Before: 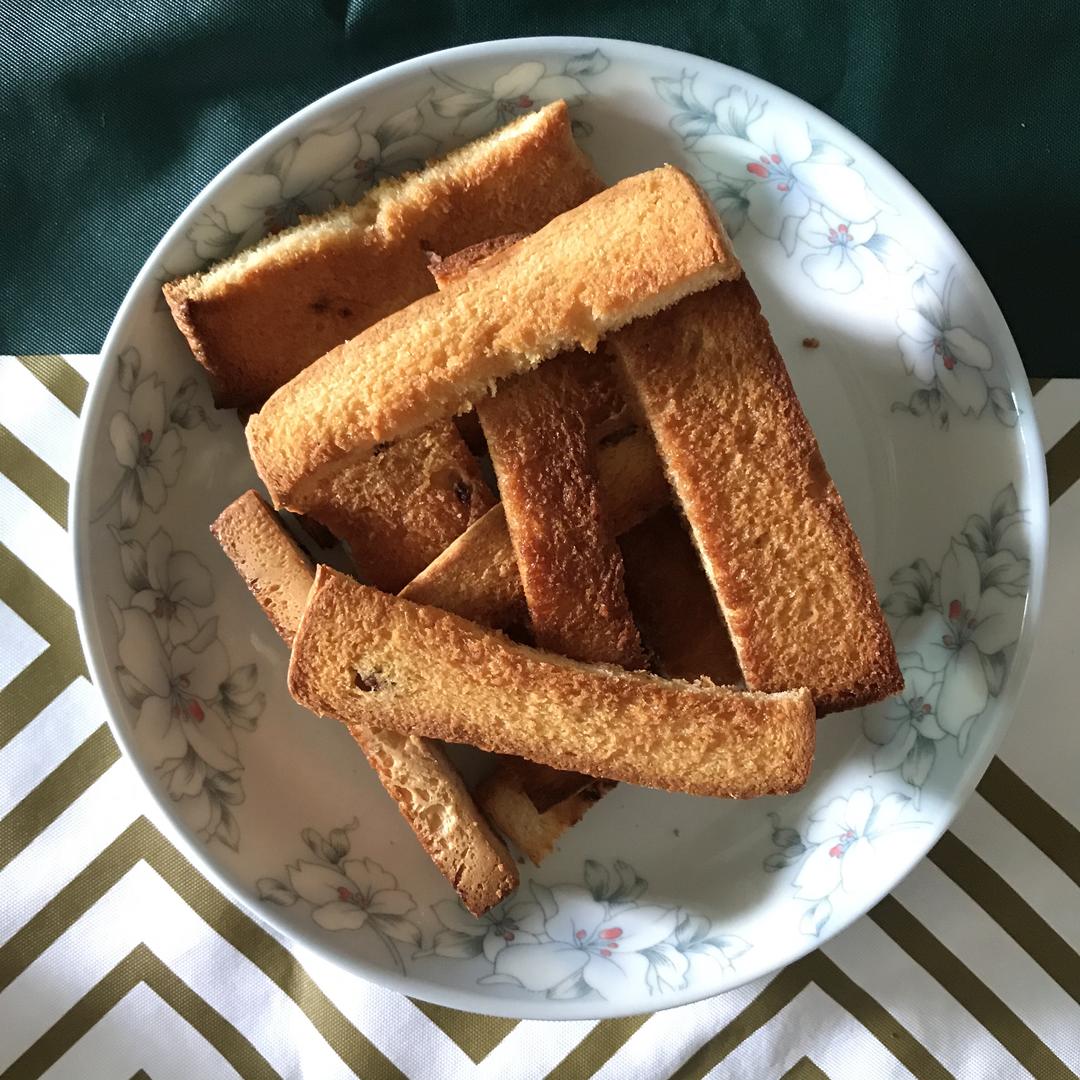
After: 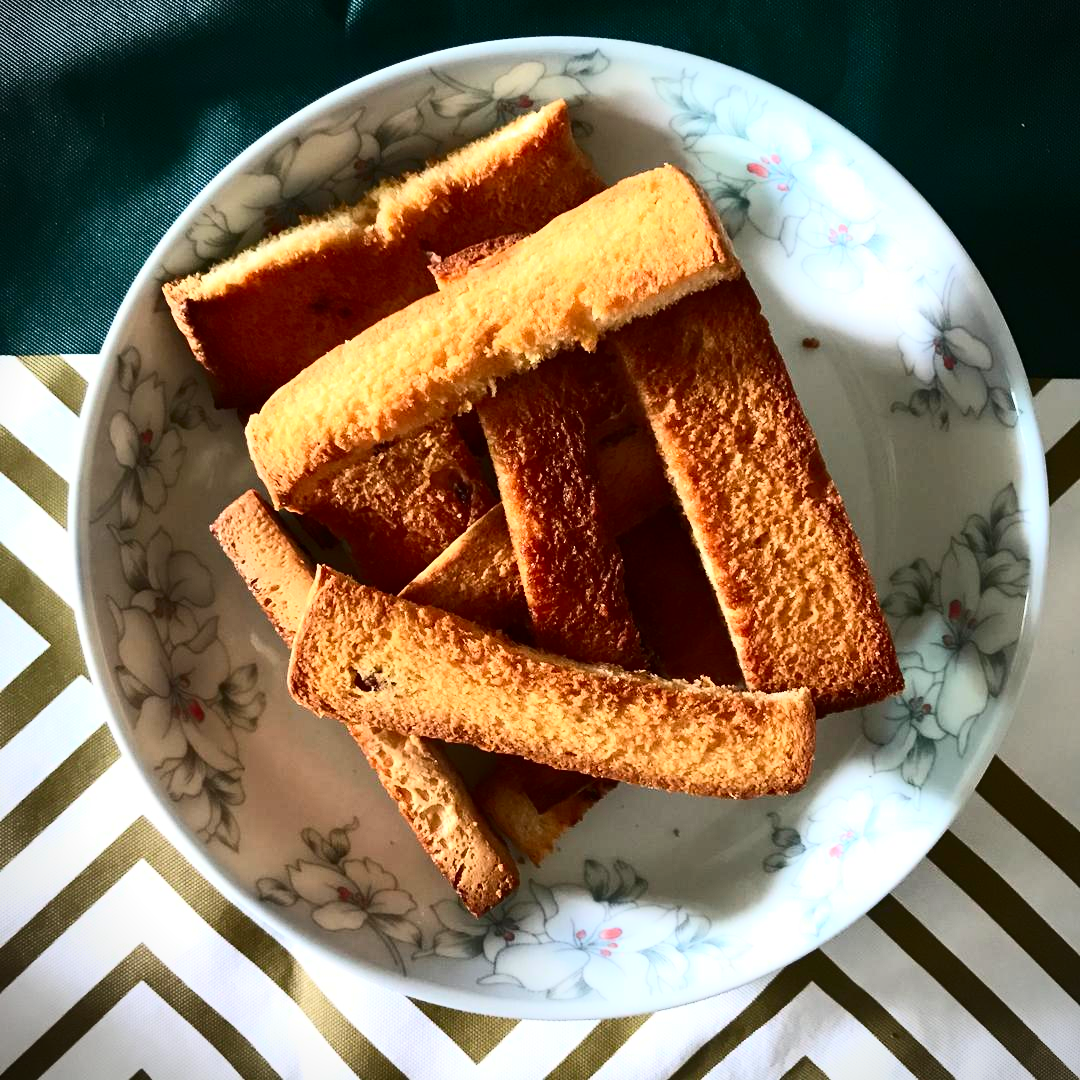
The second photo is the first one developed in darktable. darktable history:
contrast brightness saturation: contrast 0.414, brightness 0.104, saturation 0.212
vignetting: fall-off start 99.24%, unbound false
